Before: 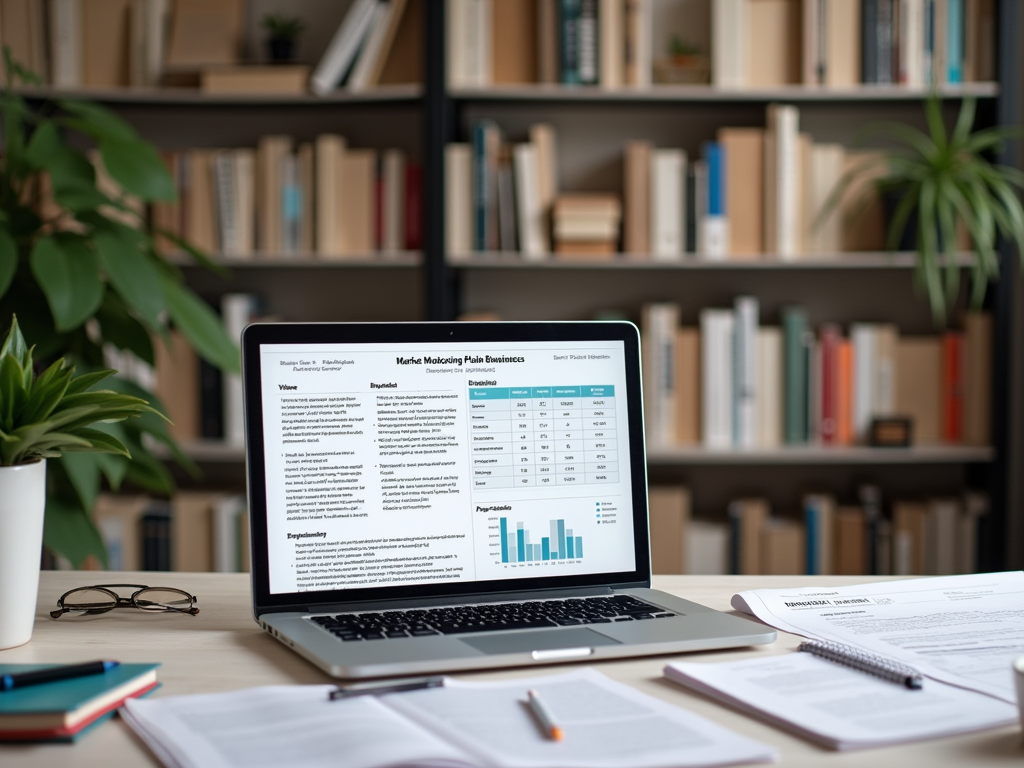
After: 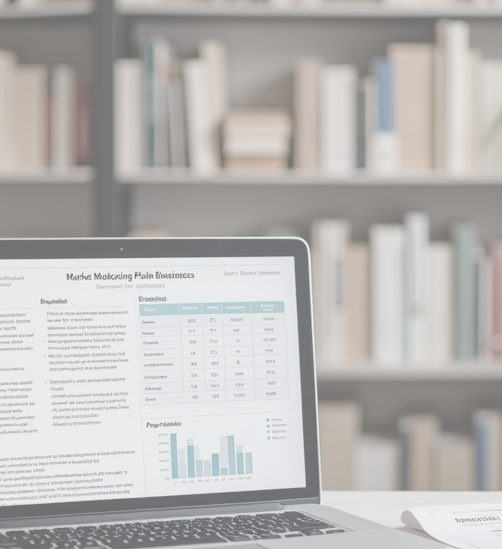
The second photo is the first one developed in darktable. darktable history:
color balance rgb: linear chroma grading › global chroma 8.409%, perceptual saturation grading › global saturation 14.515%, perceptual saturation grading › highlights -25.174%, perceptual saturation grading › shadows 29.315%, global vibrance 20%
exposure: black level correction 0, exposure 0 EV, compensate highlight preservation false
contrast brightness saturation: contrast -0.304, brightness 0.749, saturation -0.786
local contrast: highlights 104%, shadows 101%, detail 120%, midtone range 0.2
crop: left 32.291%, top 10.998%, right 18.662%, bottom 17.439%
